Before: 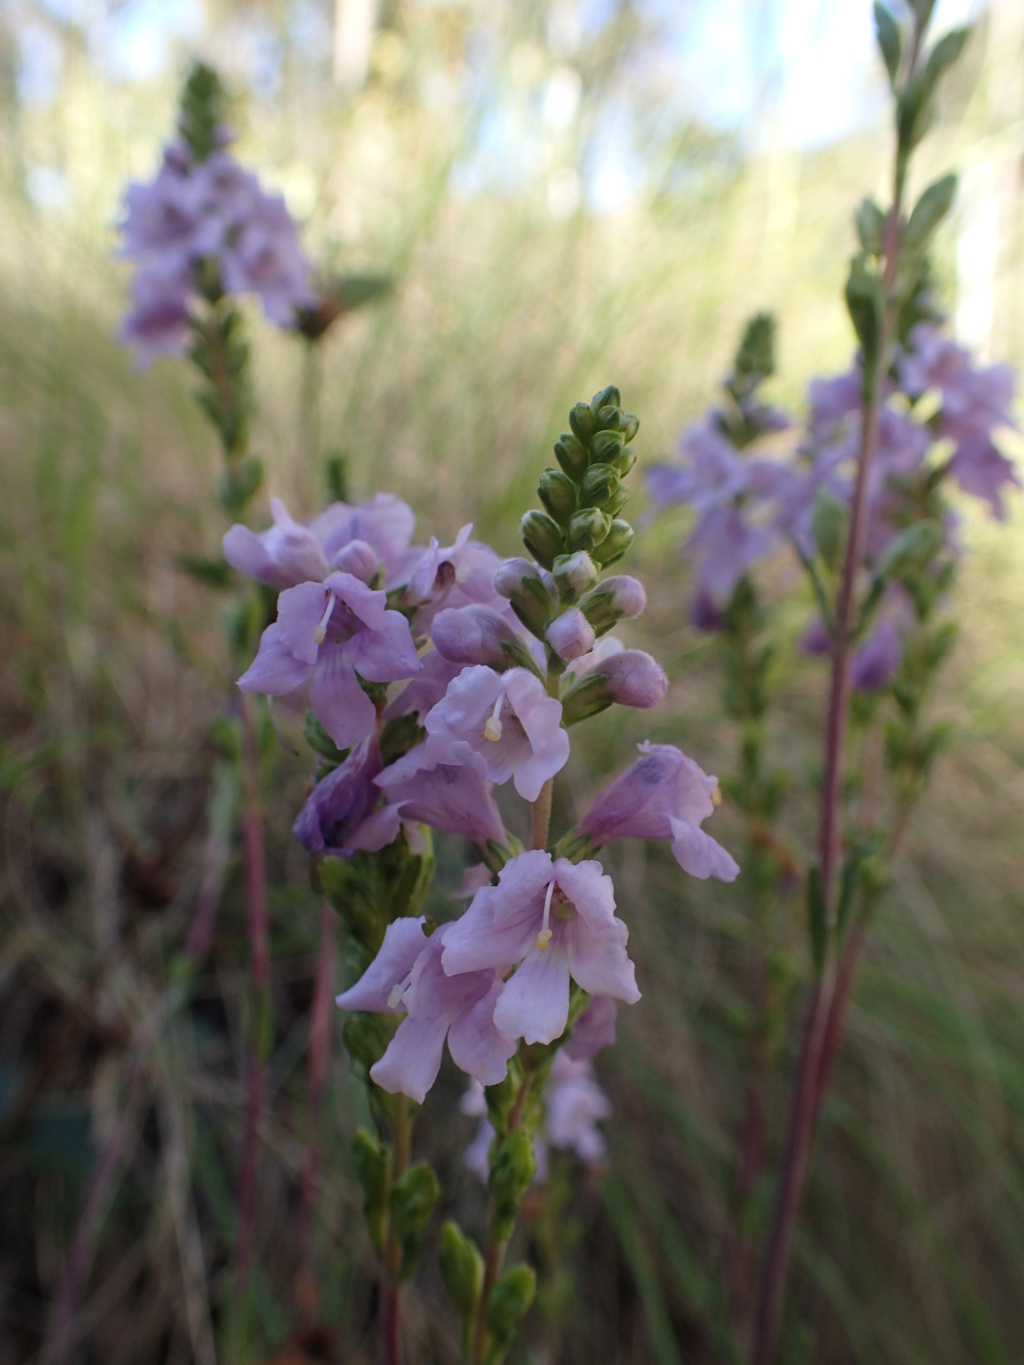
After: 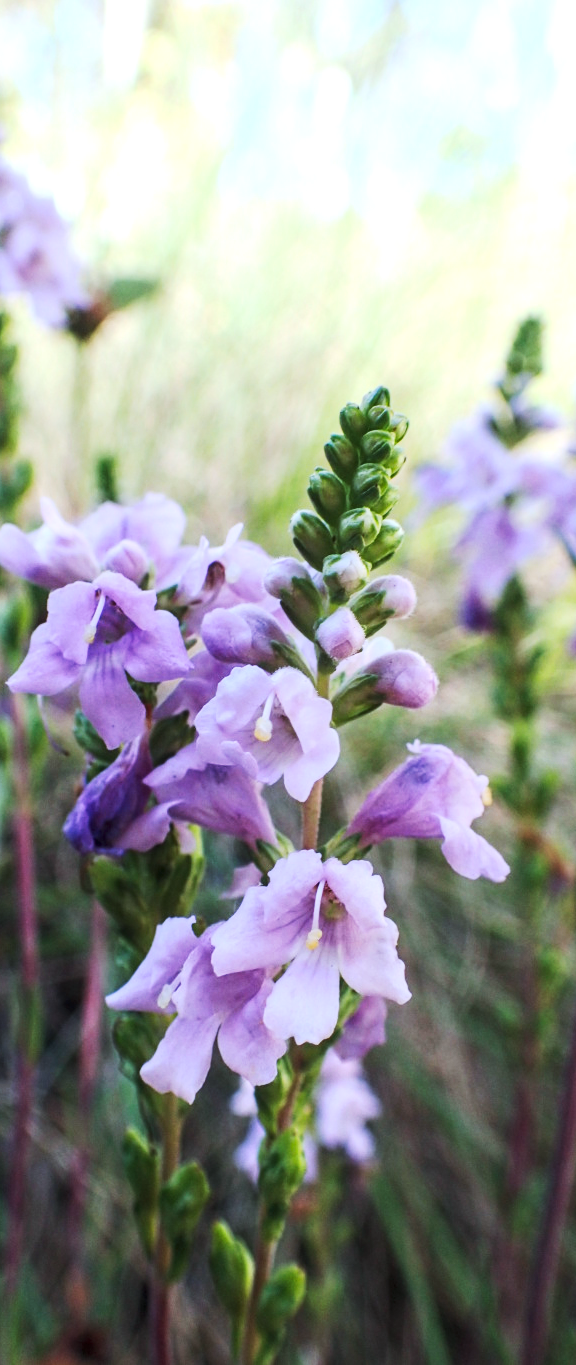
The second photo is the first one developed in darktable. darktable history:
contrast brightness saturation: contrast 0.2, brightness 0.15, saturation 0.14
tone curve: curves: ch0 [(0, 0) (0.003, 0.003) (0.011, 0.012) (0.025, 0.023) (0.044, 0.04) (0.069, 0.056) (0.1, 0.082) (0.136, 0.107) (0.177, 0.144) (0.224, 0.186) (0.277, 0.237) (0.335, 0.297) (0.399, 0.37) (0.468, 0.465) (0.543, 0.567) (0.623, 0.68) (0.709, 0.782) (0.801, 0.86) (0.898, 0.924) (1, 1)], preserve colors none
crop and rotate: left 22.516%, right 21.234%
color calibration: illuminant custom, x 0.368, y 0.373, temperature 4330.32 K
exposure: exposure 0.6 EV, compensate highlight preservation false
local contrast: on, module defaults
